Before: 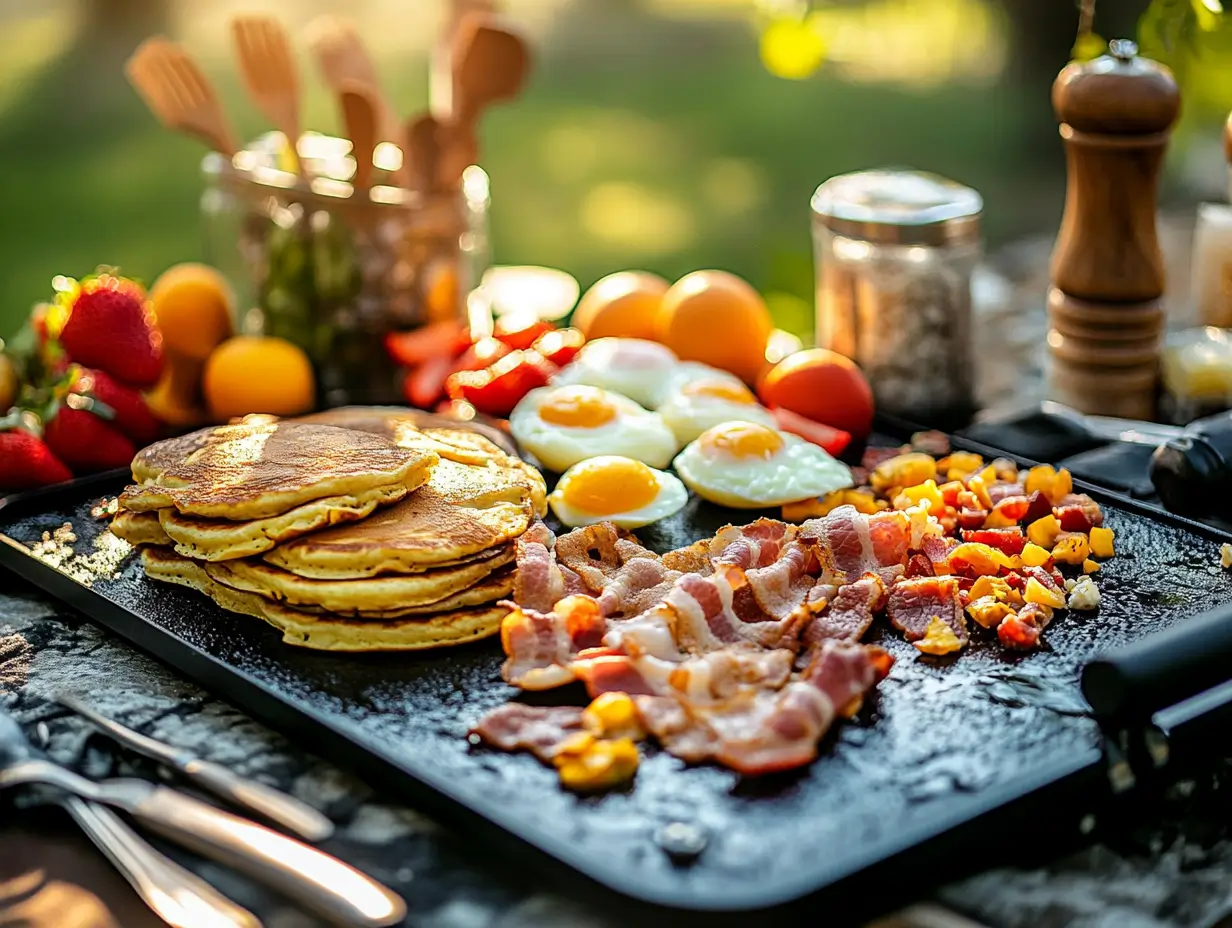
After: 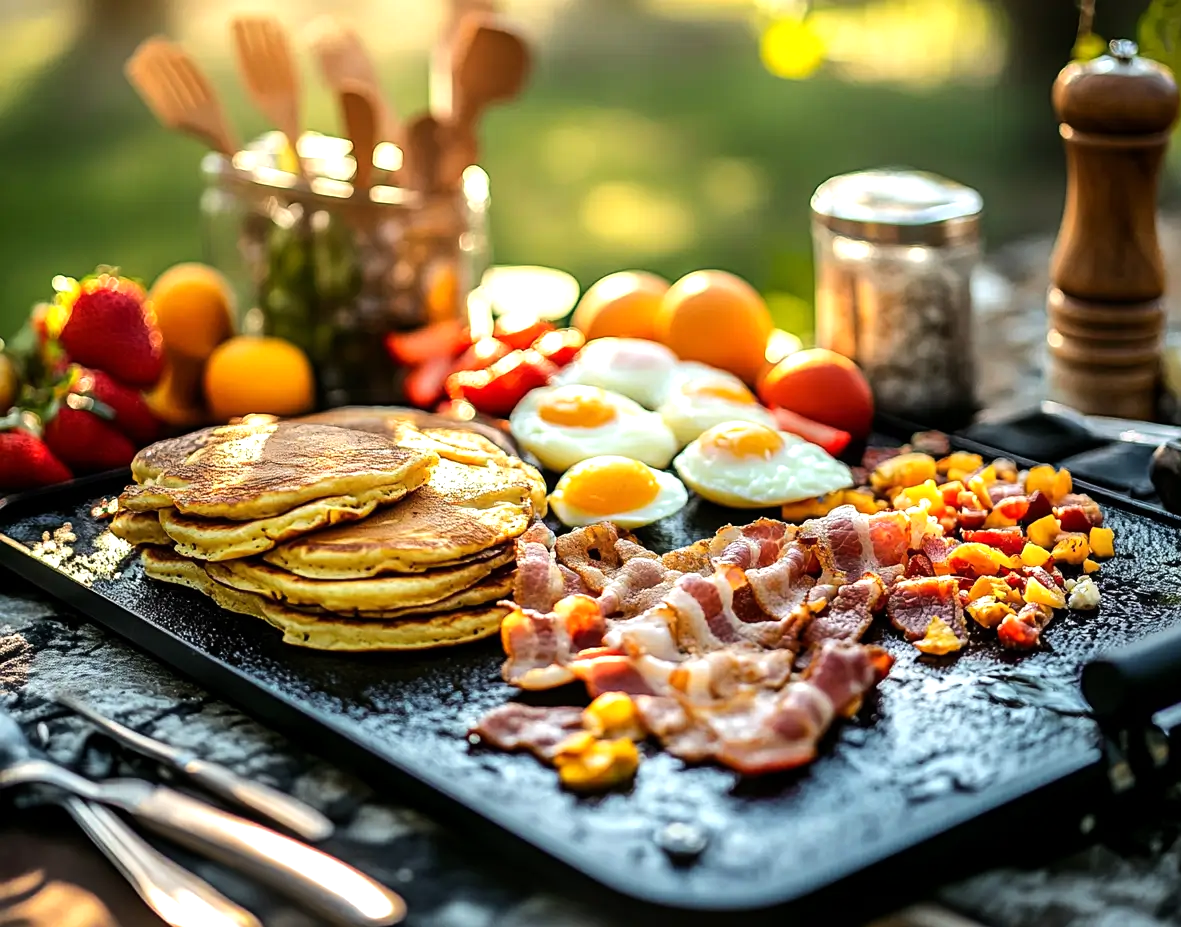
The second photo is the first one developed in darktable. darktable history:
crop: right 4.126%, bottom 0.031%
tone equalizer: -8 EV -0.417 EV, -7 EV -0.389 EV, -6 EV -0.333 EV, -5 EV -0.222 EV, -3 EV 0.222 EV, -2 EV 0.333 EV, -1 EV 0.389 EV, +0 EV 0.417 EV, edges refinement/feathering 500, mask exposure compensation -1.57 EV, preserve details no
